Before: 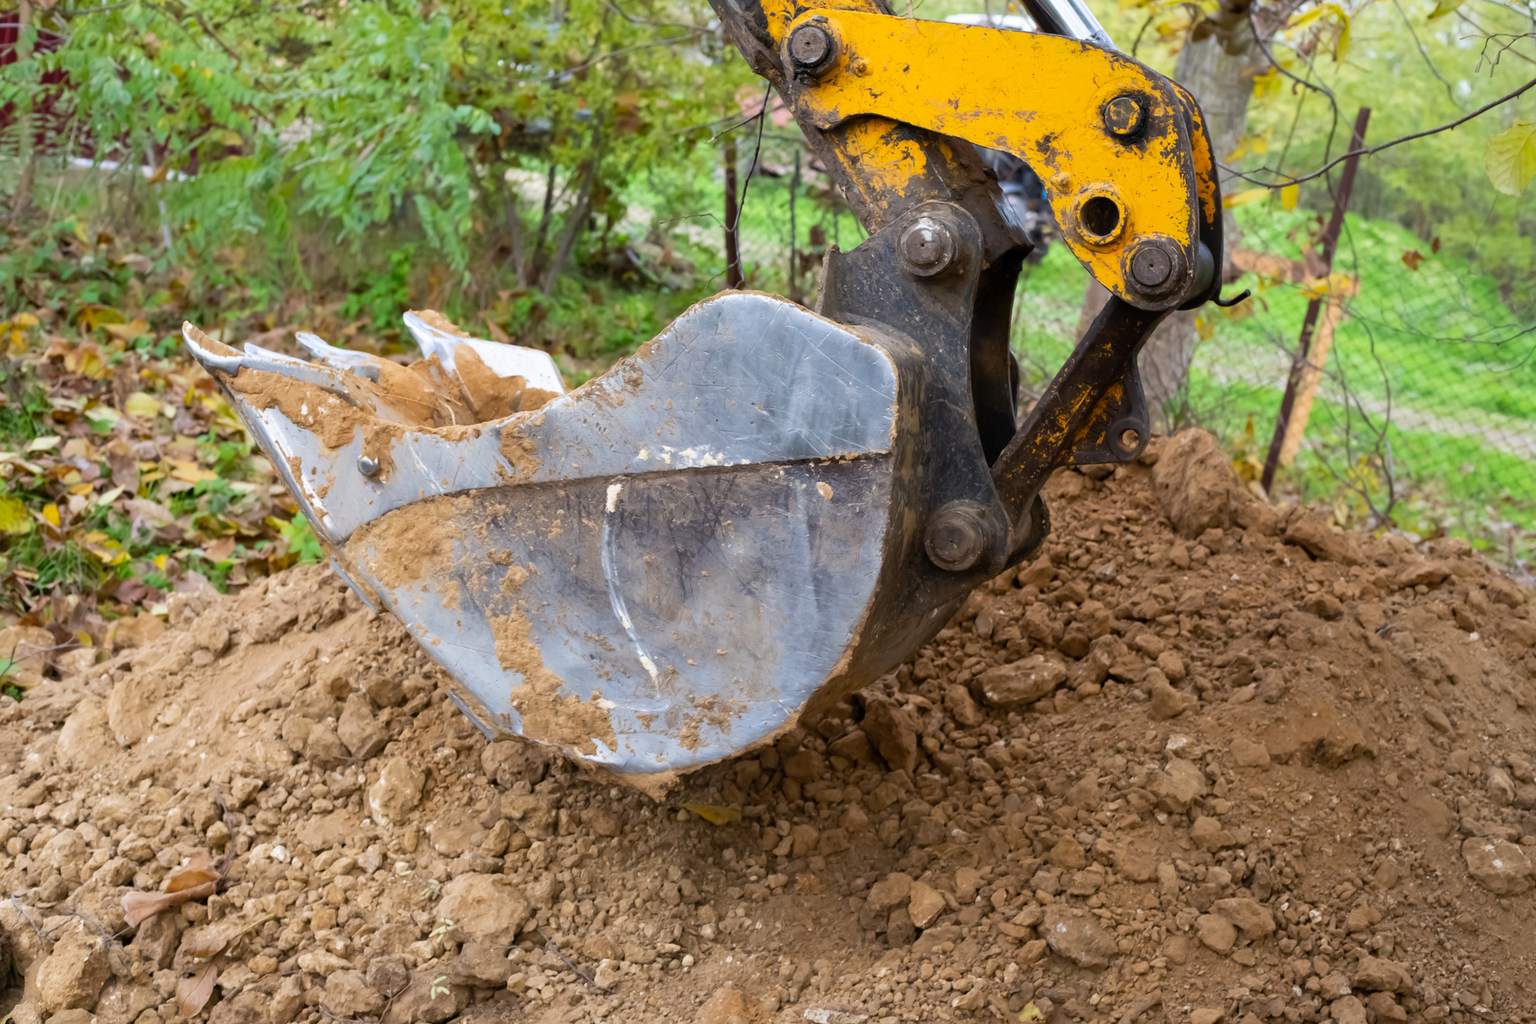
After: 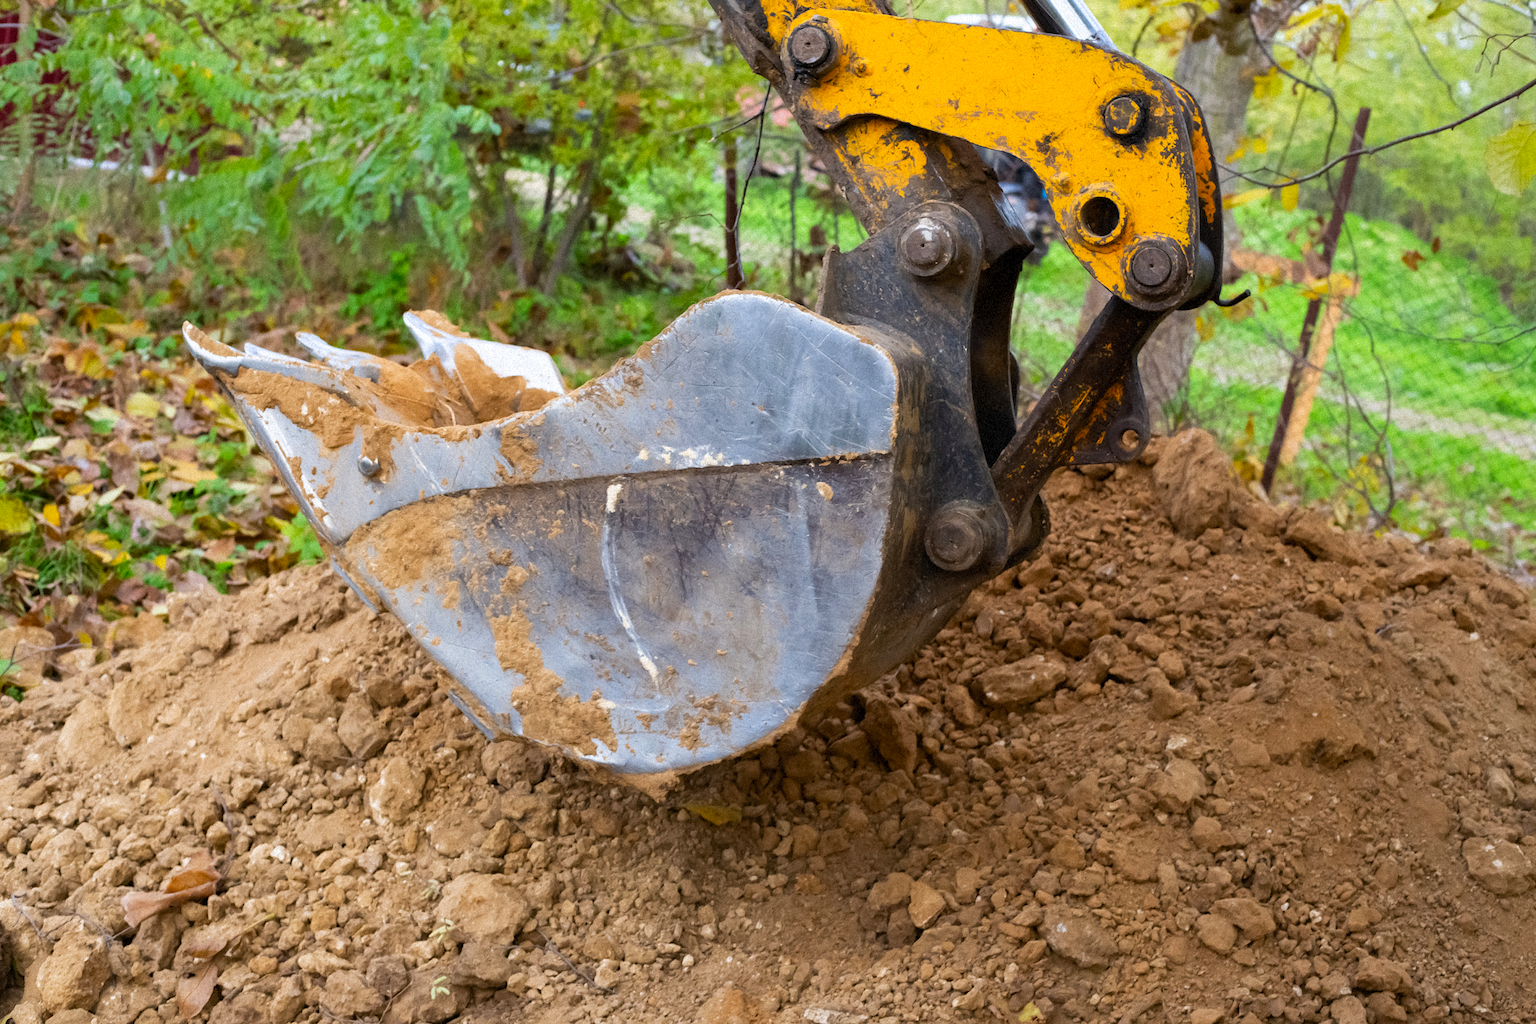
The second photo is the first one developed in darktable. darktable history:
contrast brightness saturation: contrast 0.04, saturation 0.16
grain: mid-tones bias 0%
